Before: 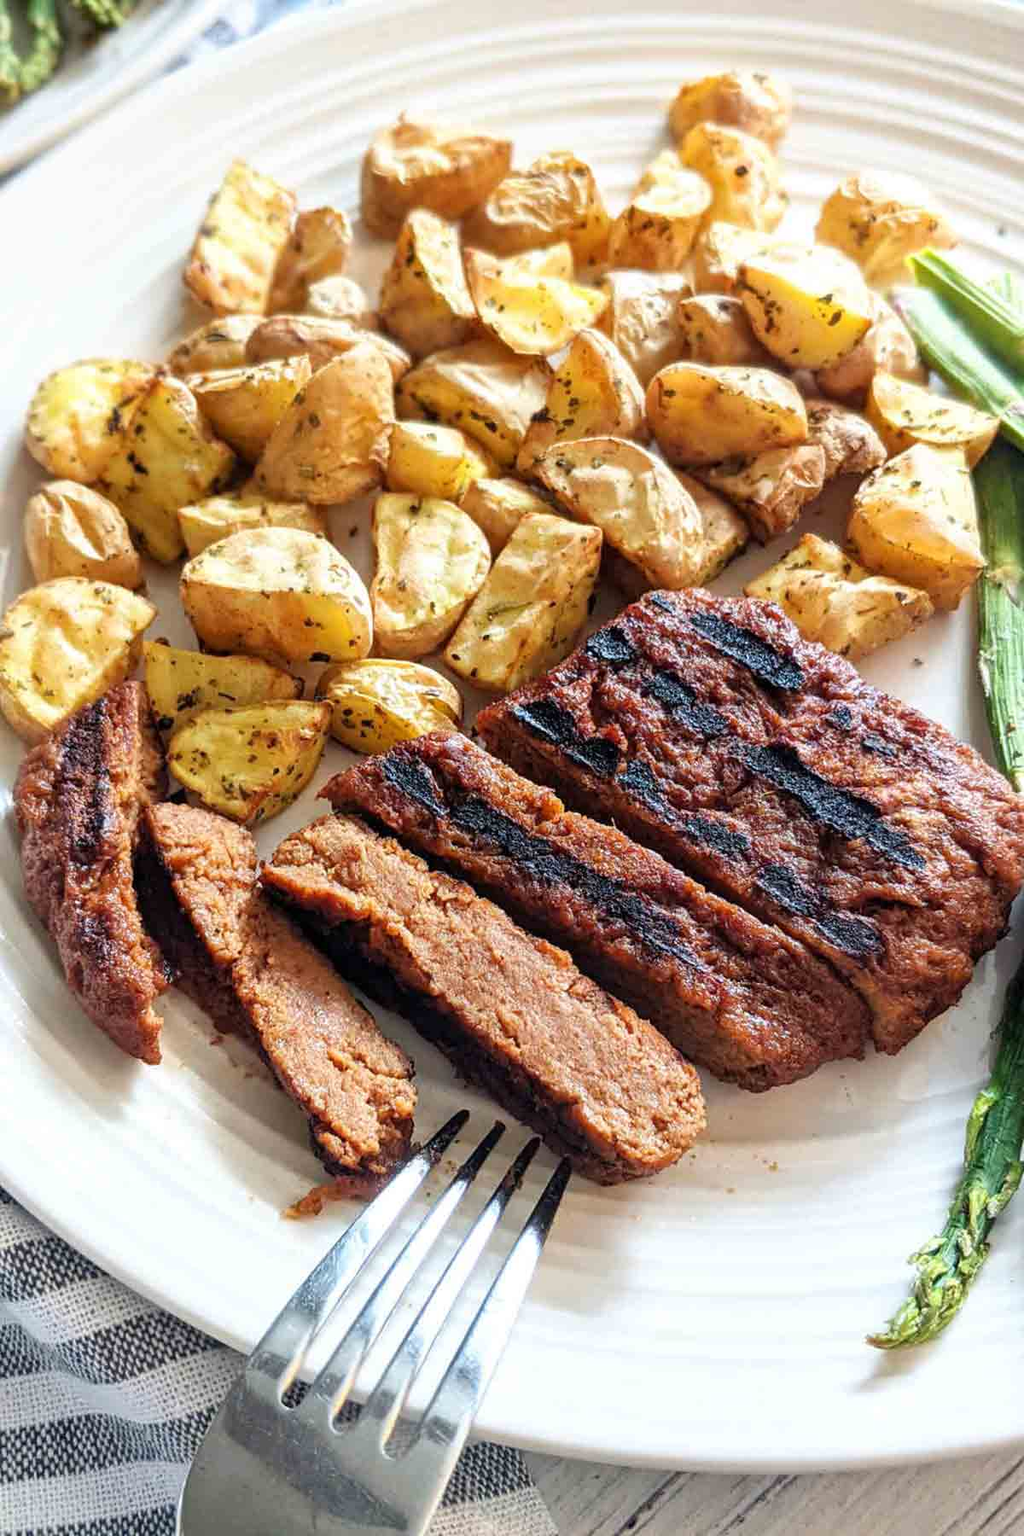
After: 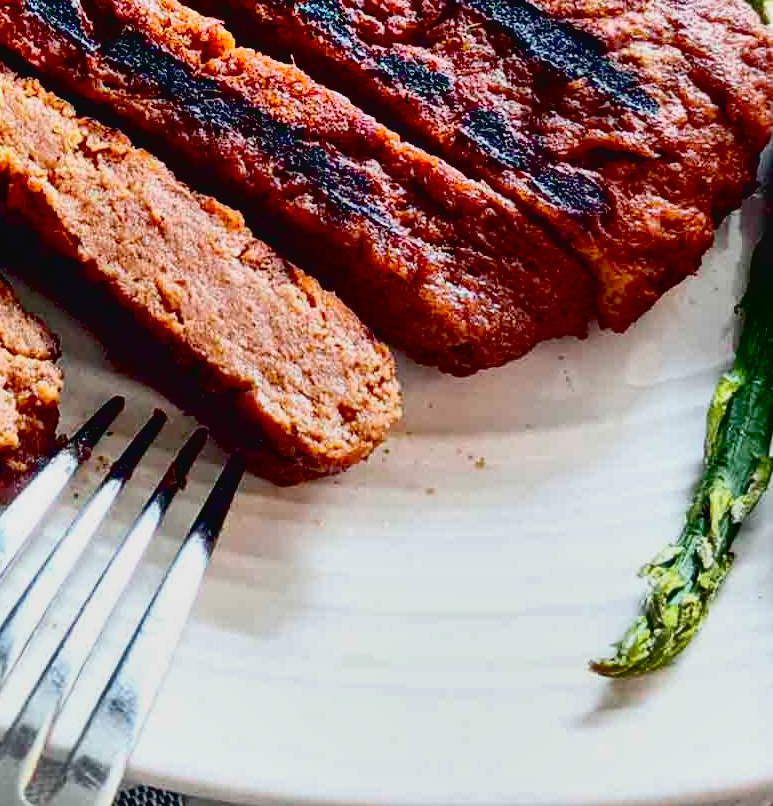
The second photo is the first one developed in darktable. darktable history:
exposure: black level correction 0.046, exposure -0.228 EV, compensate highlight preservation false
shadows and highlights: shadows 60, soften with gaussian
tone curve: curves: ch0 [(0, 0.023) (0.217, 0.19) (0.754, 0.801) (1, 0.977)]; ch1 [(0, 0) (0.392, 0.398) (0.5, 0.5) (0.521, 0.528) (0.56, 0.577) (1, 1)]; ch2 [(0, 0) (0.5, 0.5) (0.579, 0.561) (0.65, 0.657) (1, 1)], color space Lab, independent channels, preserve colors none
local contrast: mode bilateral grid, contrast 100, coarseness 100, detail 91%, midtone range 0.2
crop and rotate: left 35.509%, top 50.238%, bottom 4.934%
